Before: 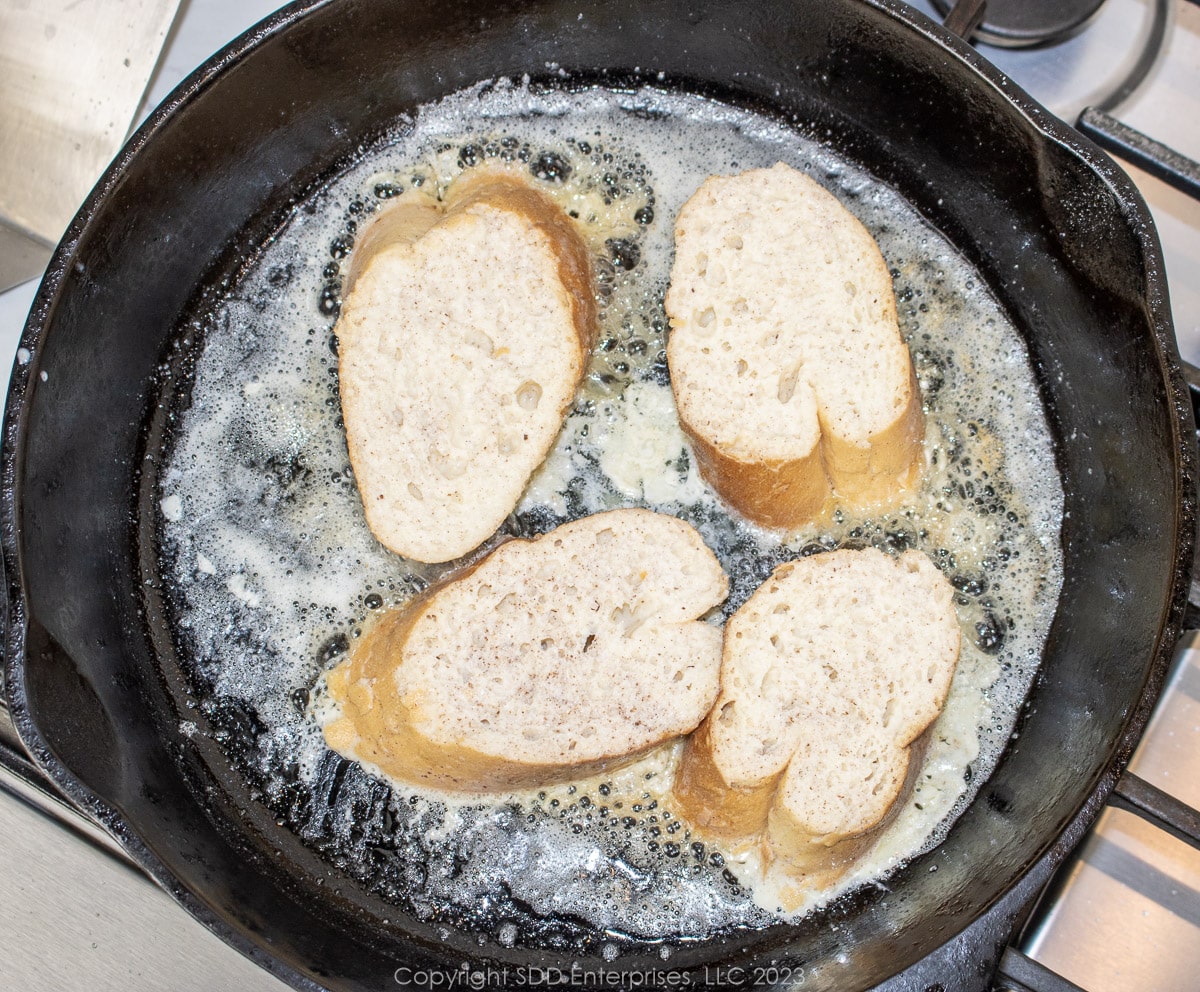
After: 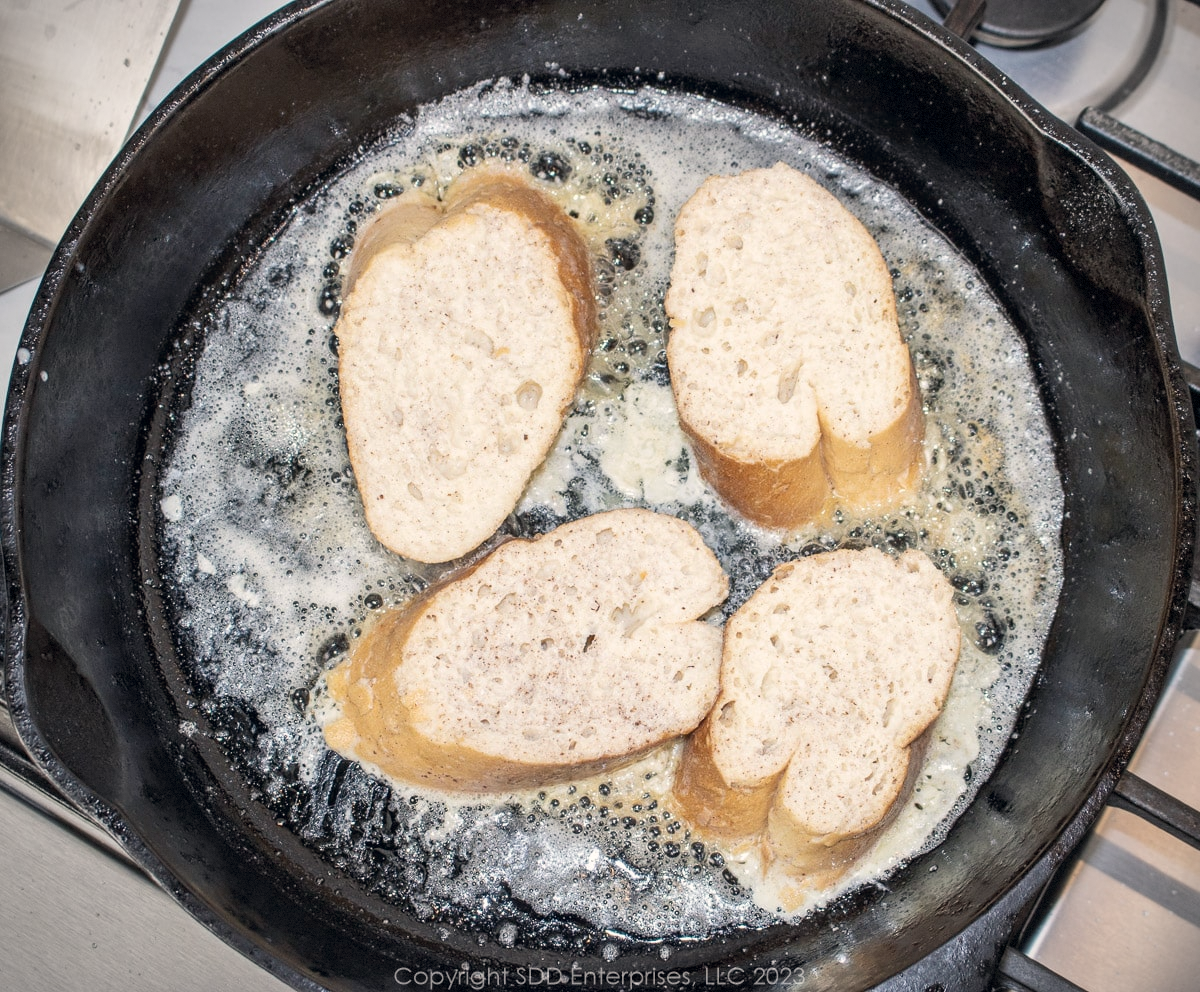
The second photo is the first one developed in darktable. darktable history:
color correction: highlights a* 2.81, highlights b* 5.02, shadows a* -1.57, shadows b* -4.82, saturation 0.767
vignetting: fall-off radius 60.73%, dithering 8-bit output
